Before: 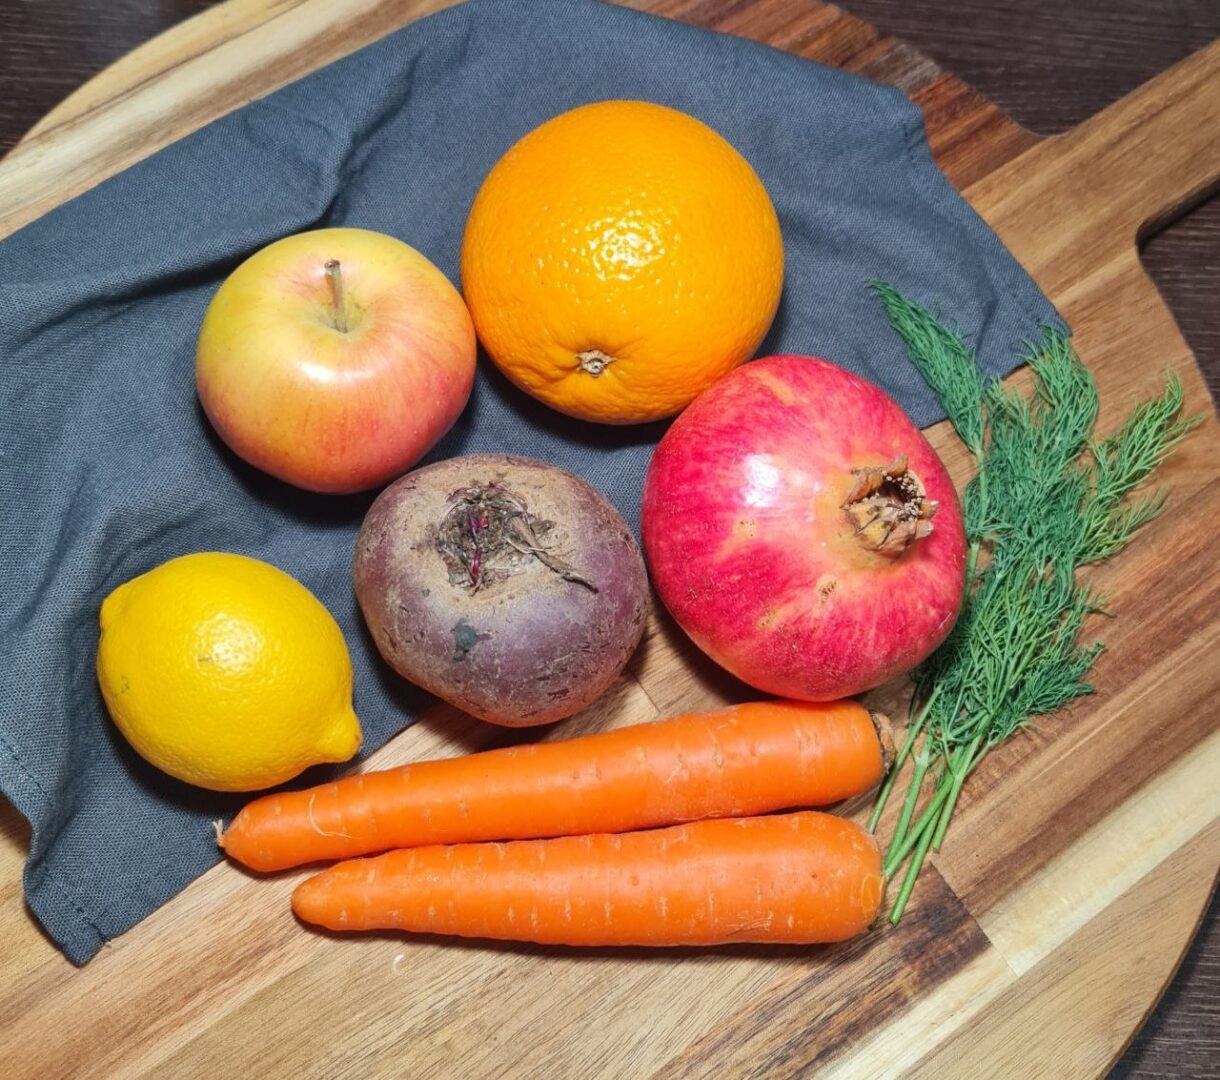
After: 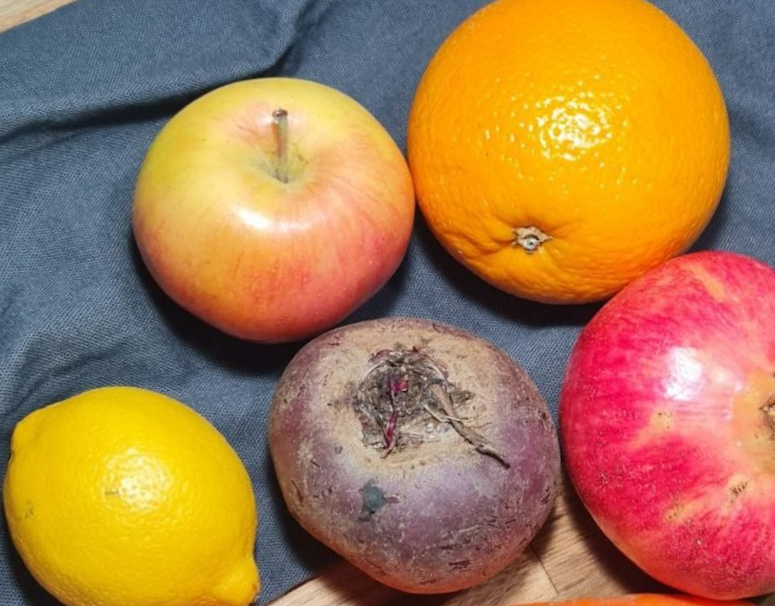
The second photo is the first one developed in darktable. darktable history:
crop and rotate: angle -6.07°, left 1.979%, top 7.048%, right 27.224%, bottom 30.383%
